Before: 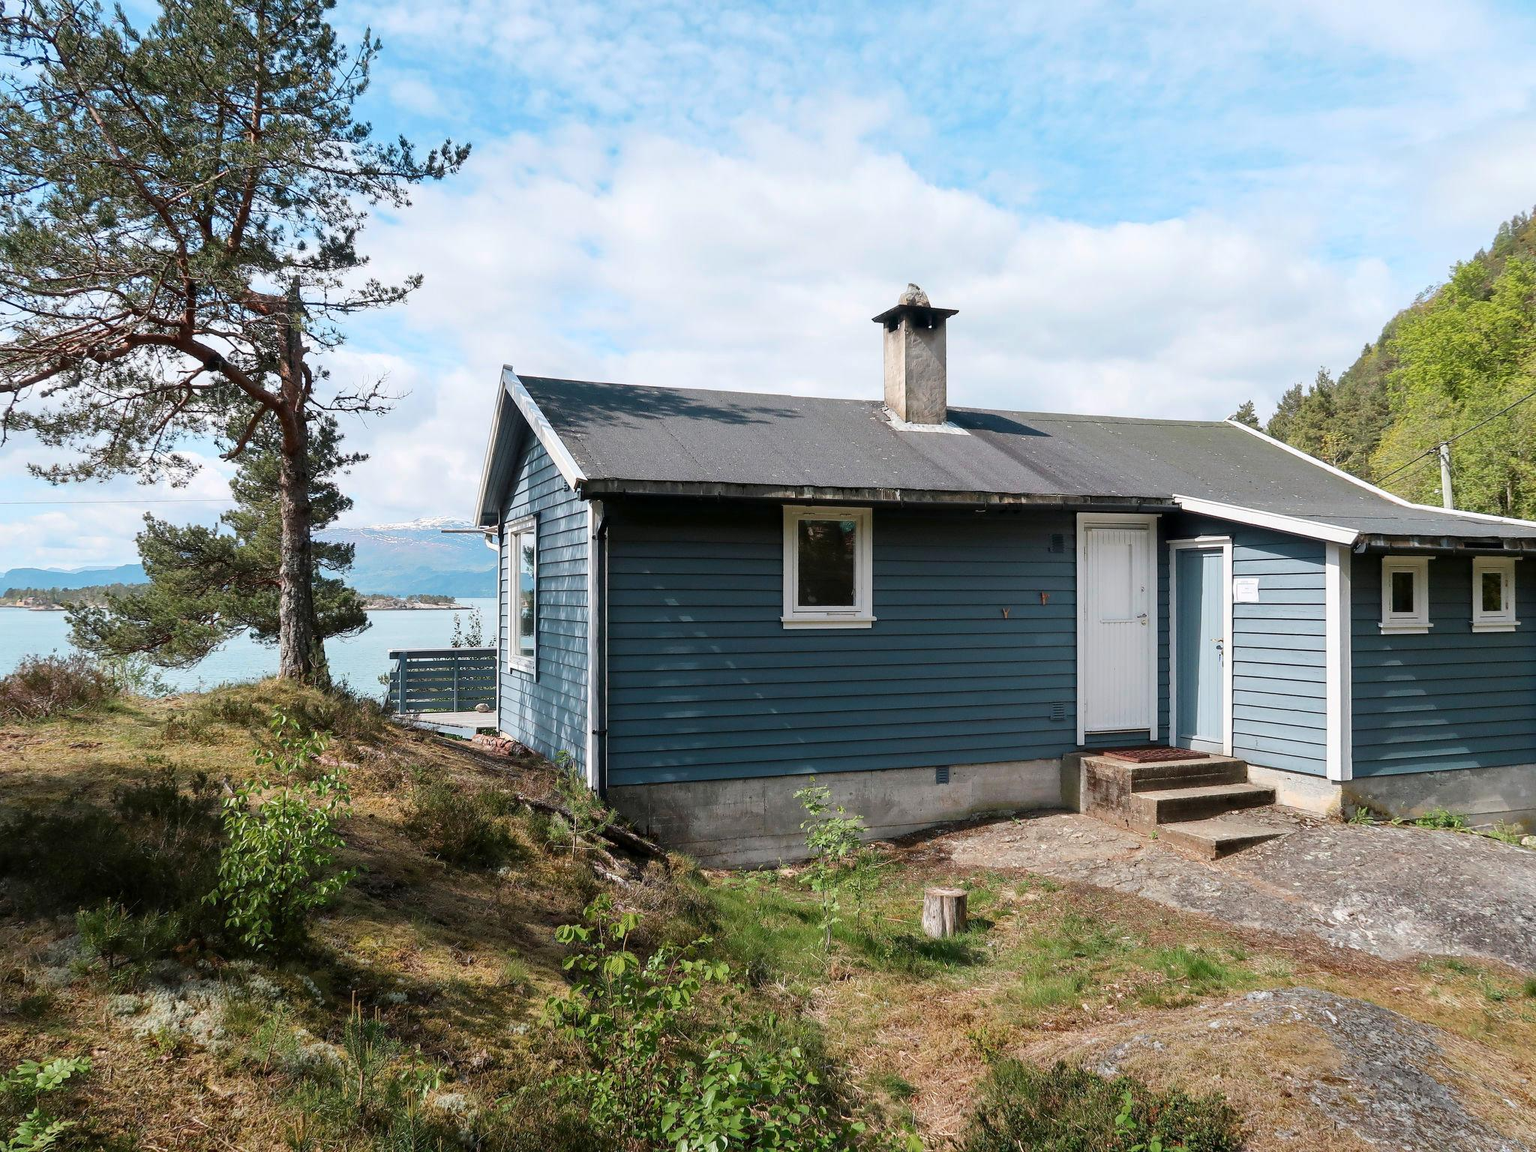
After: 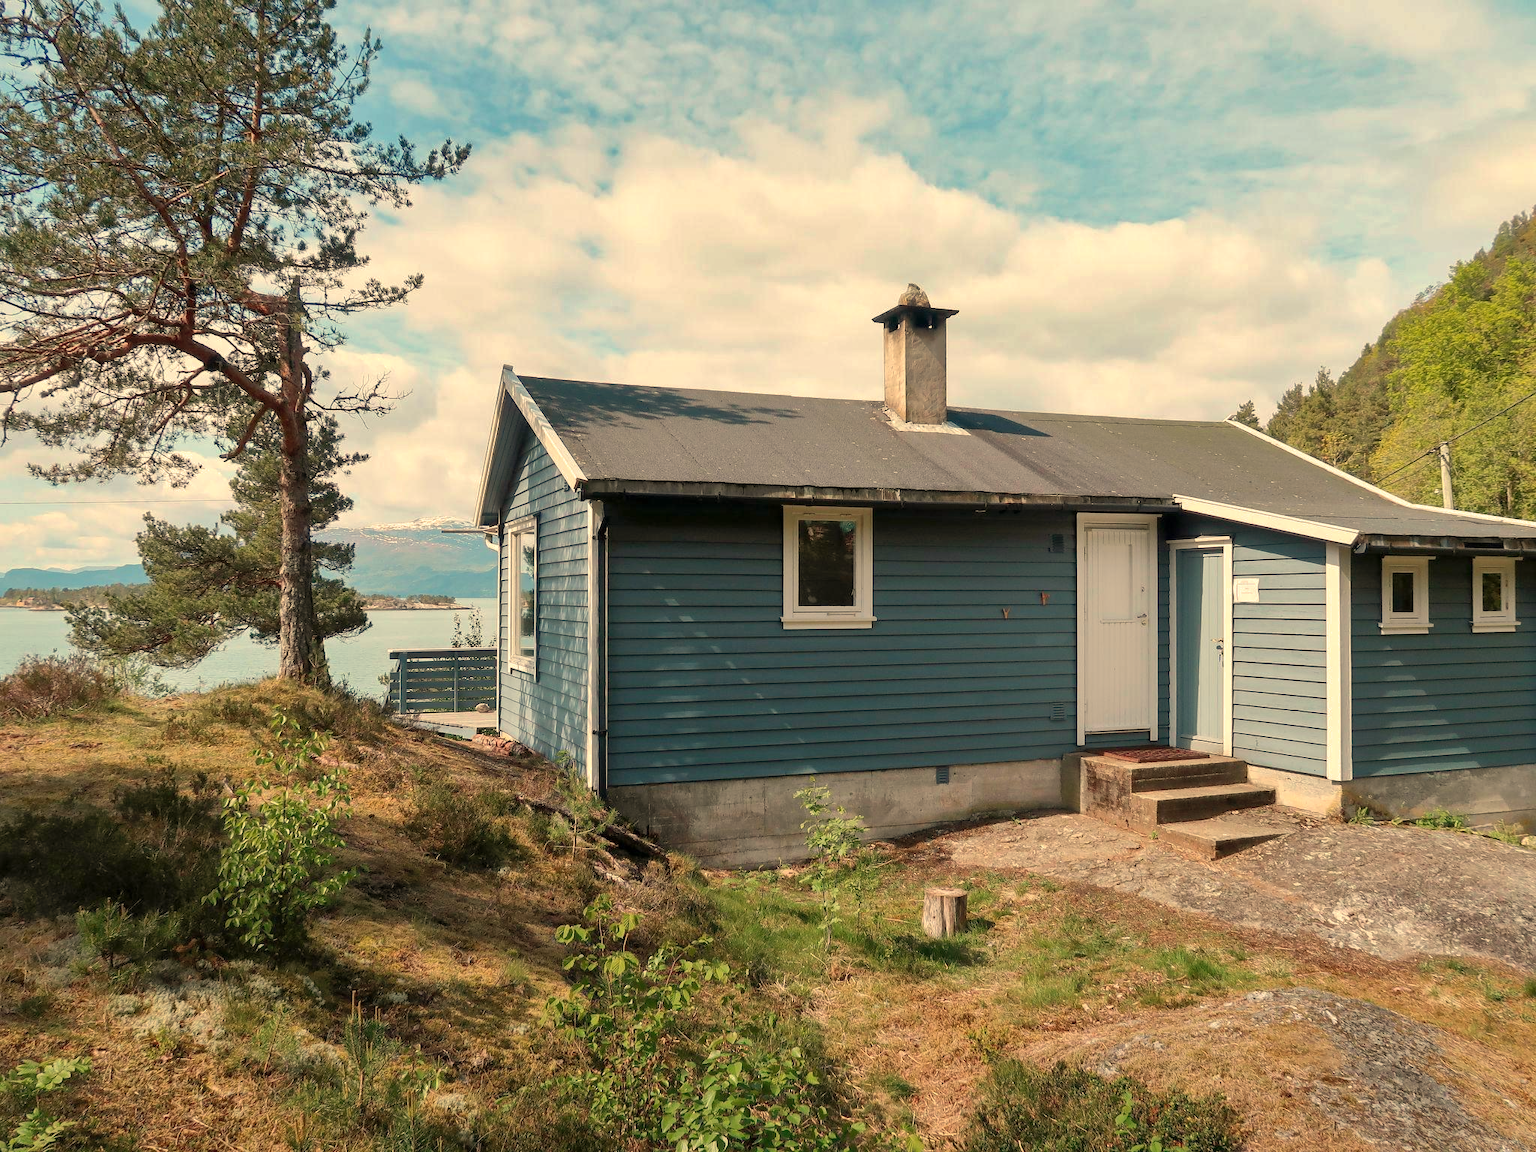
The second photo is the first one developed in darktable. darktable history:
shadows and highlights: on, module defaults
white balance: red 1.123, blue 0.83
